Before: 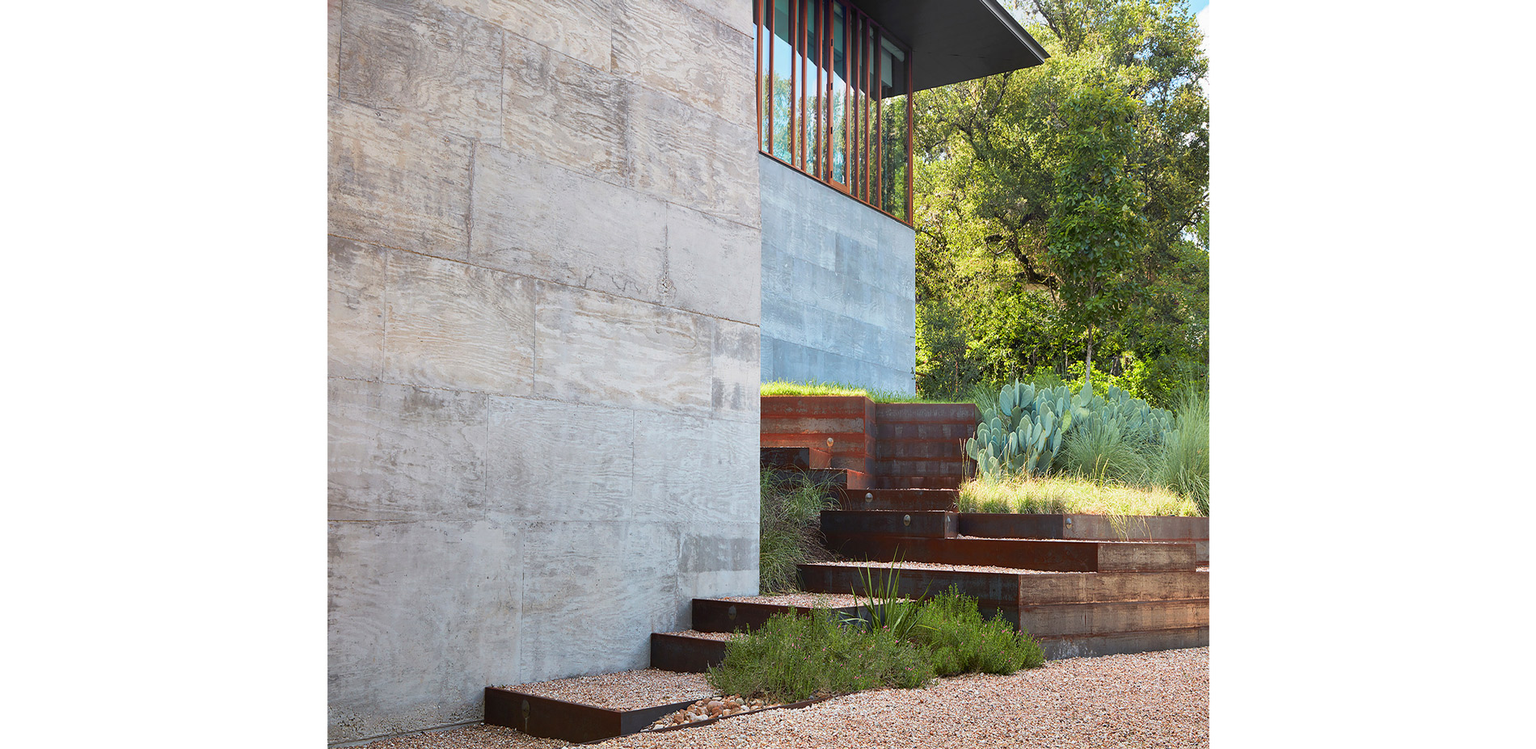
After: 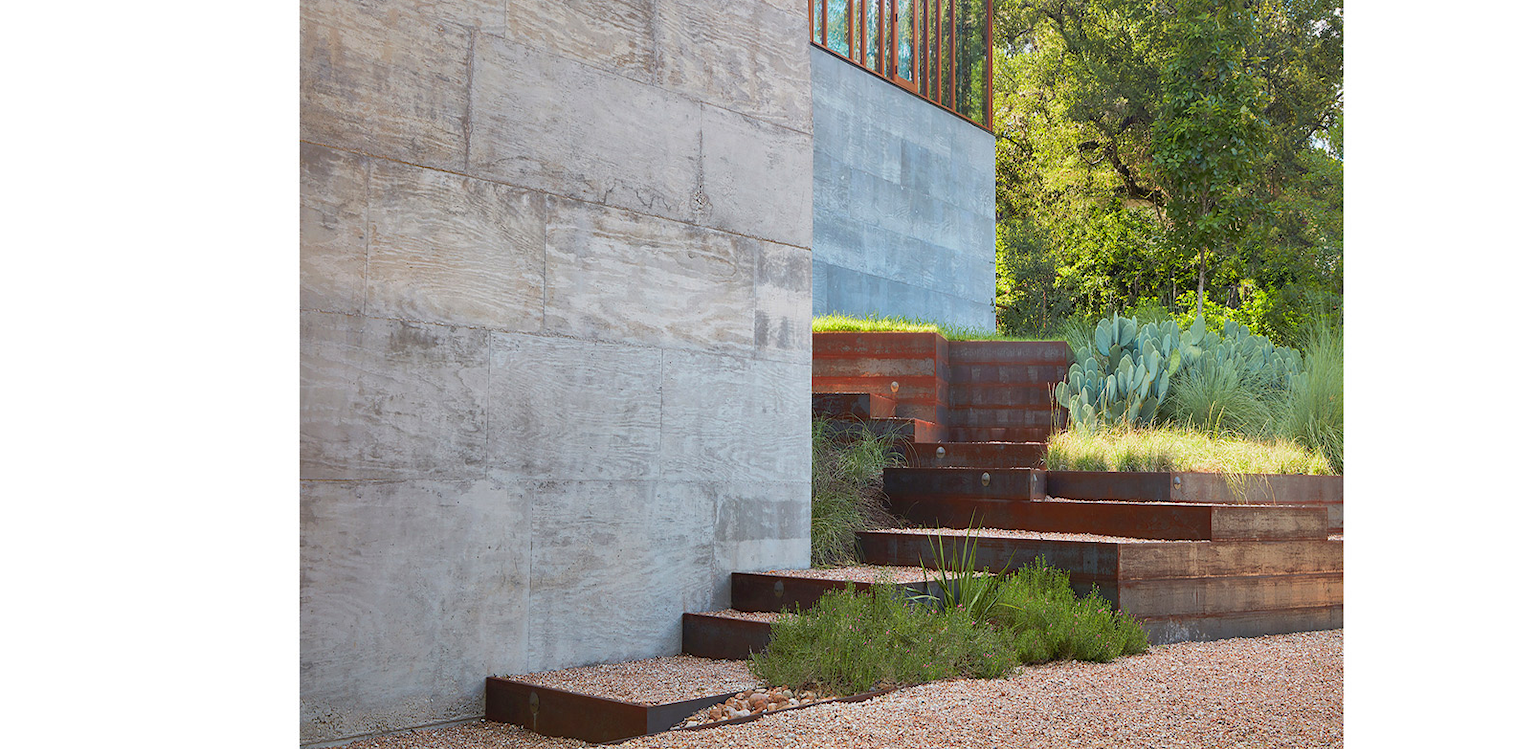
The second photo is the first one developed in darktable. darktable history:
shadows and highlights: on, module defaults
crop and rotate: left 4.842%, top 15.51%, right 10.668%
